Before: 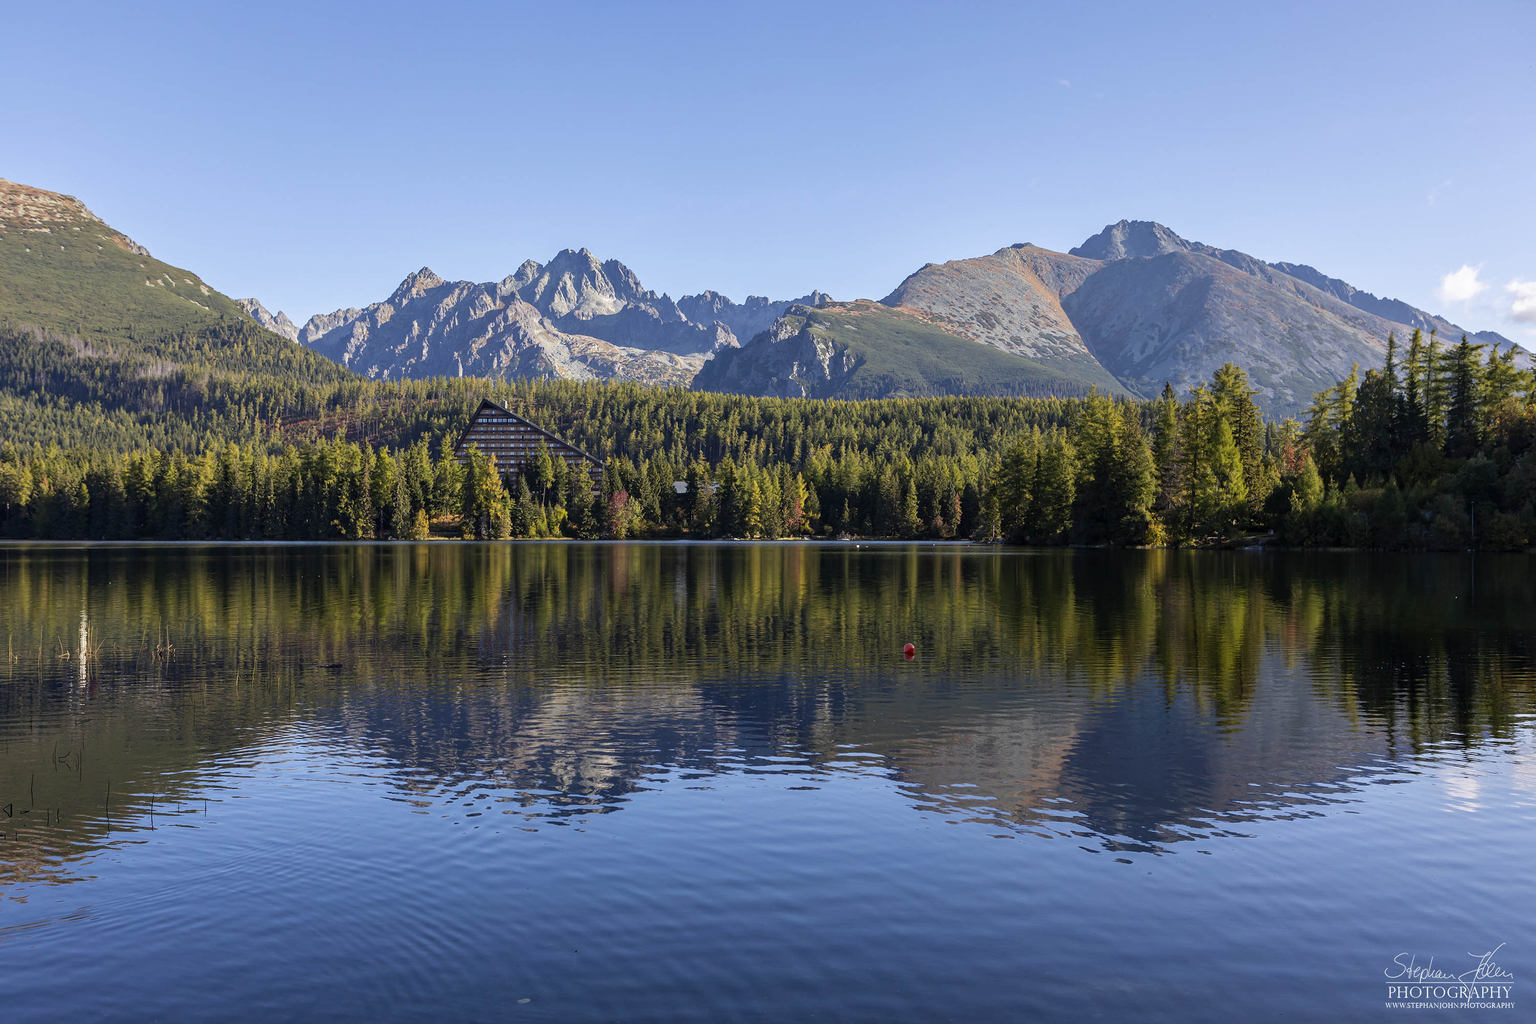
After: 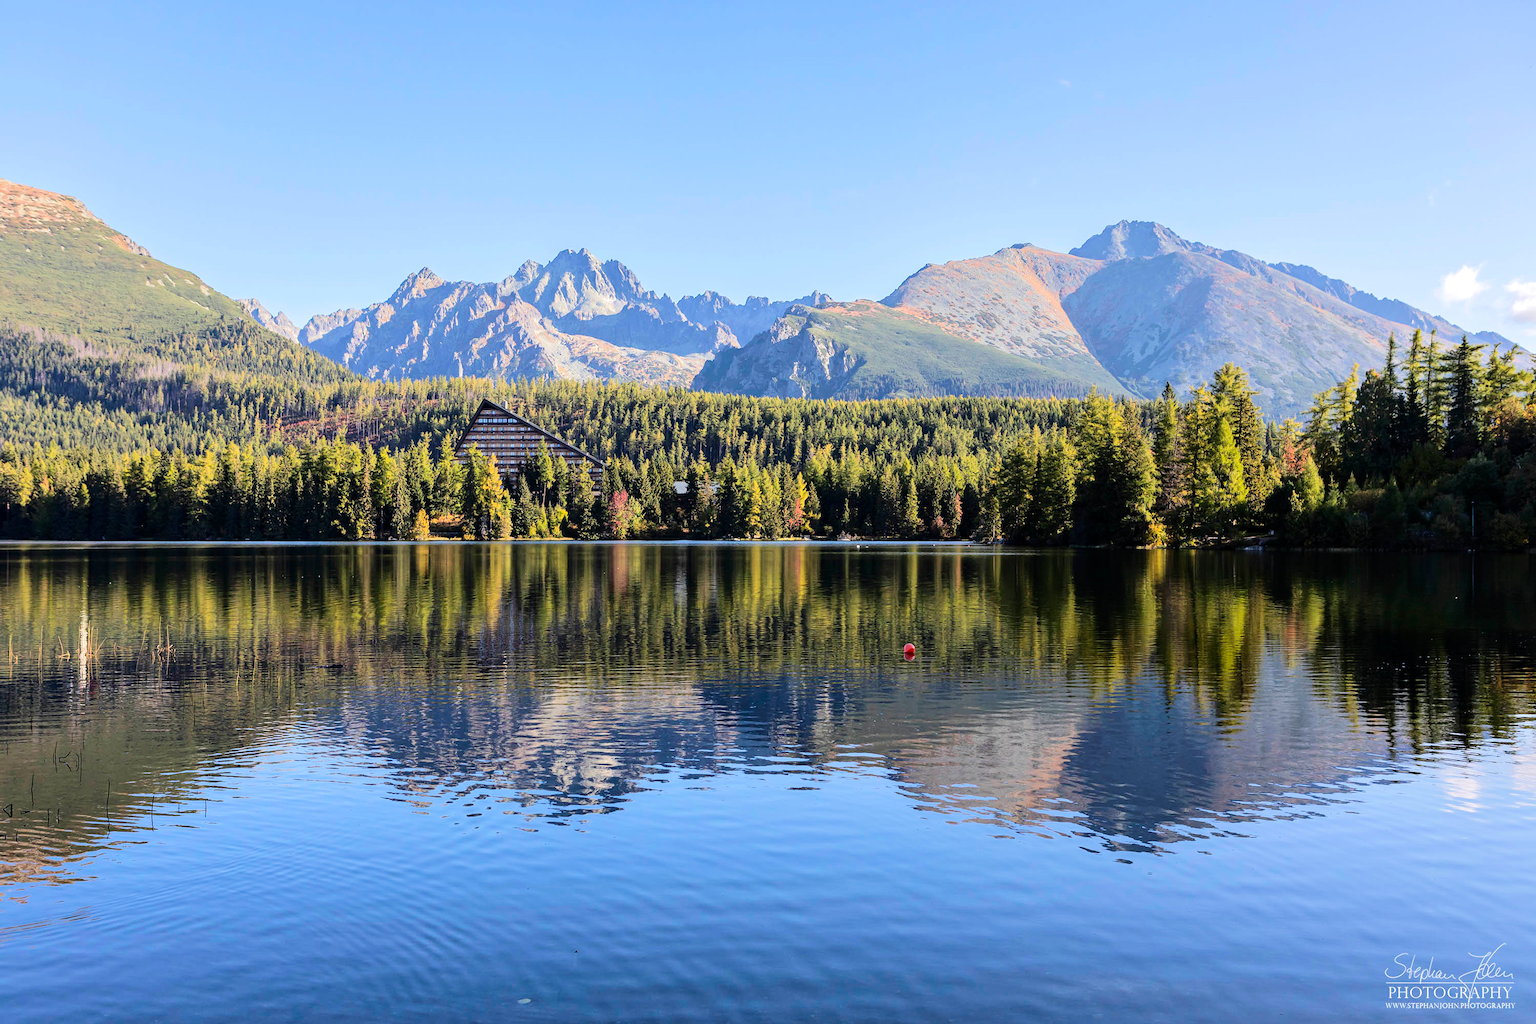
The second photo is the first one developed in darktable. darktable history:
tone equalizer: -7 EV 0.16 EV, -6 EV 0.582 EV, -5 EV 1.15 EV, -4 EV 1.31 EV, -3 EV 1.16 EV, -2 EV 0.6 EV, -1 EV 0.157 EV, edges refinement/feathering 500, mask exposure compensation -1.57 EV, preserve details no
